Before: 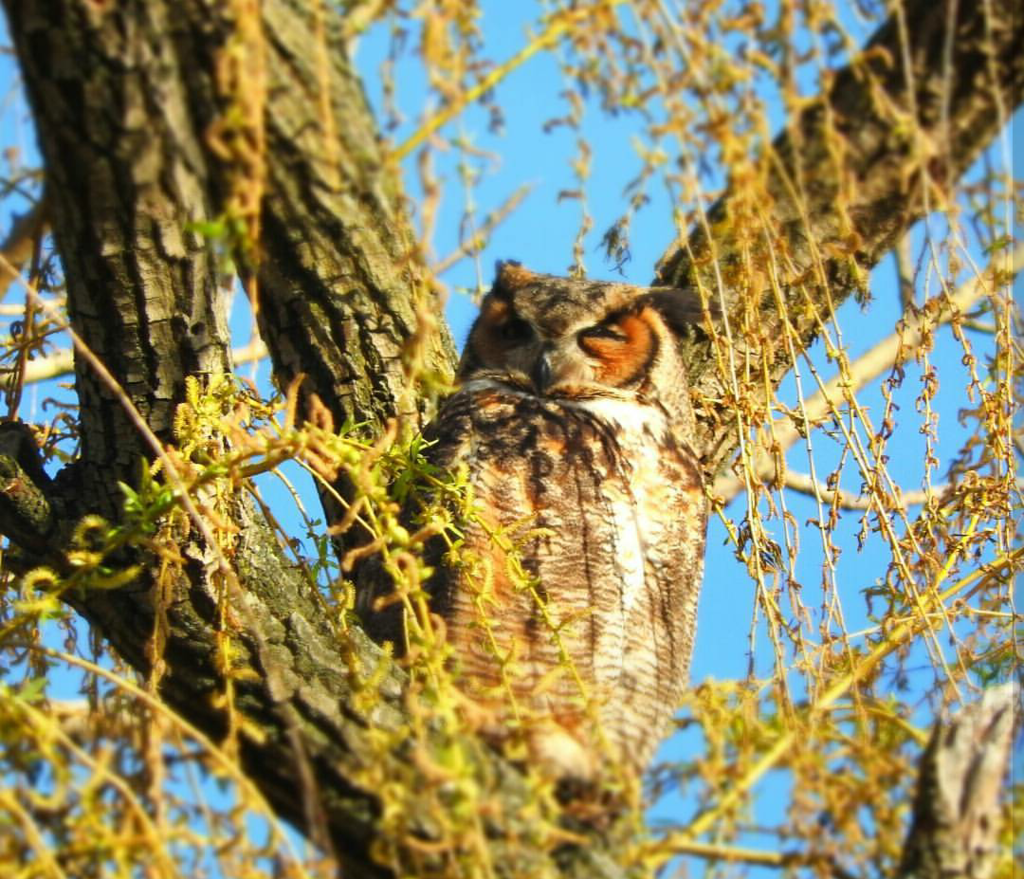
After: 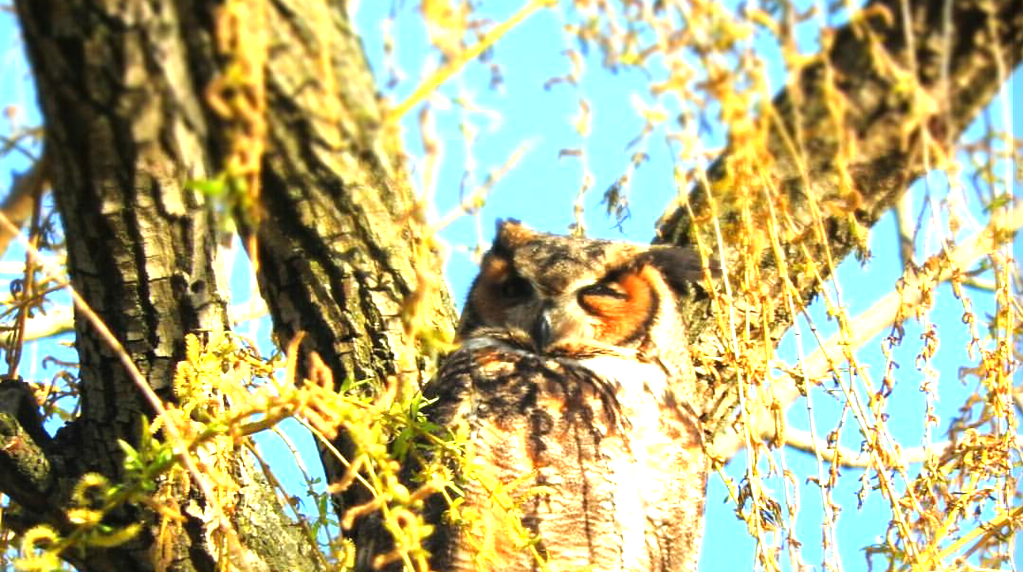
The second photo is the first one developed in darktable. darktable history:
exposure: black level correction 0, exposure 0.693 EV, compensate highlight preservation false
crop and rotate: top 4.946%, bottom 29.98%
tone equalizer: -8 EV -0.435 EV, -7 EV -0.355 EV, -6 EV -0.347 EV, -5 EV -0.19 EV, -3 EV 0.208 EV, -2 EV 0.318 EV, -1 EV 0.379 EV, +0 EV 0.435 EV, mask exposure compensation -0.5 EV
